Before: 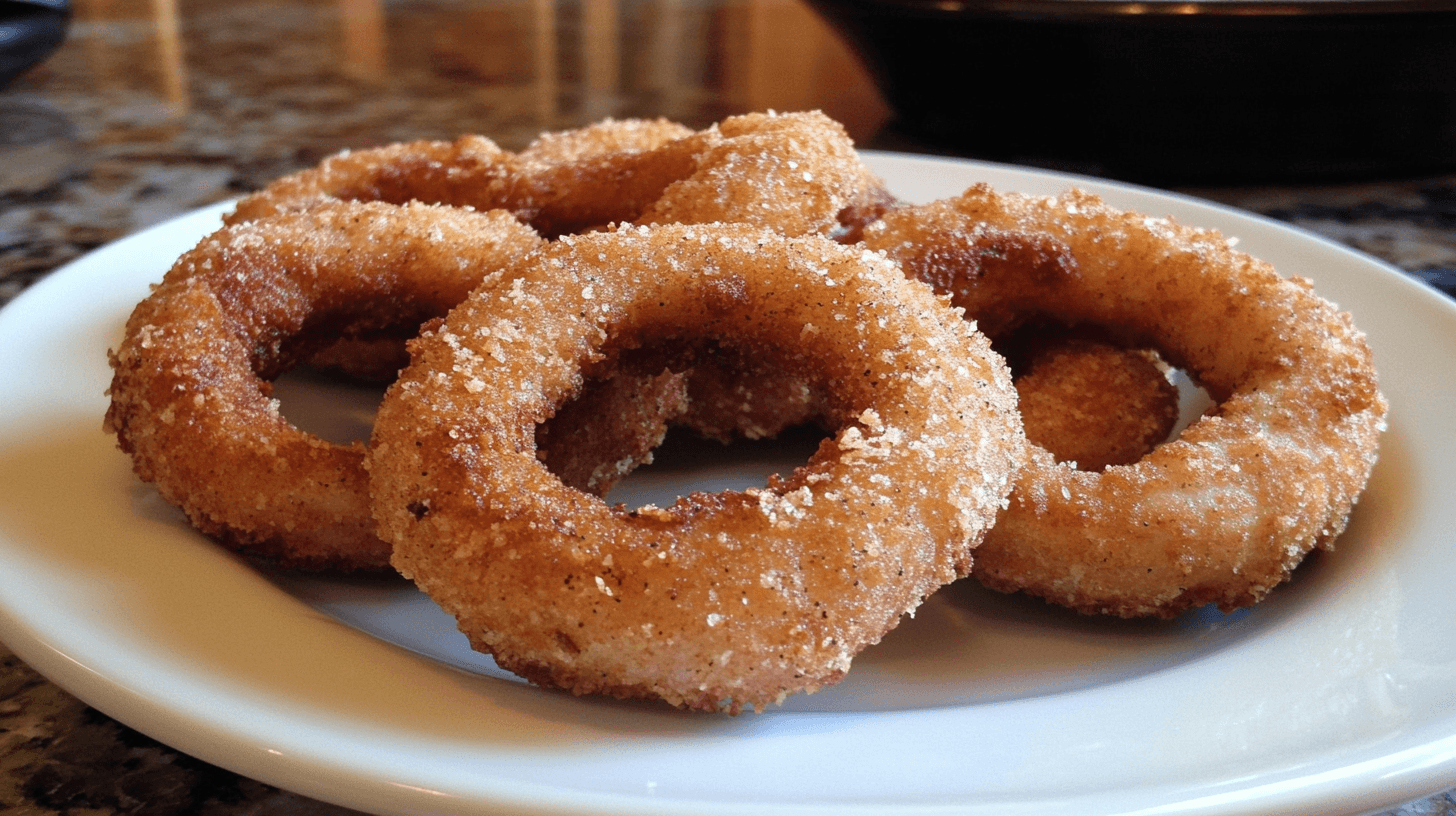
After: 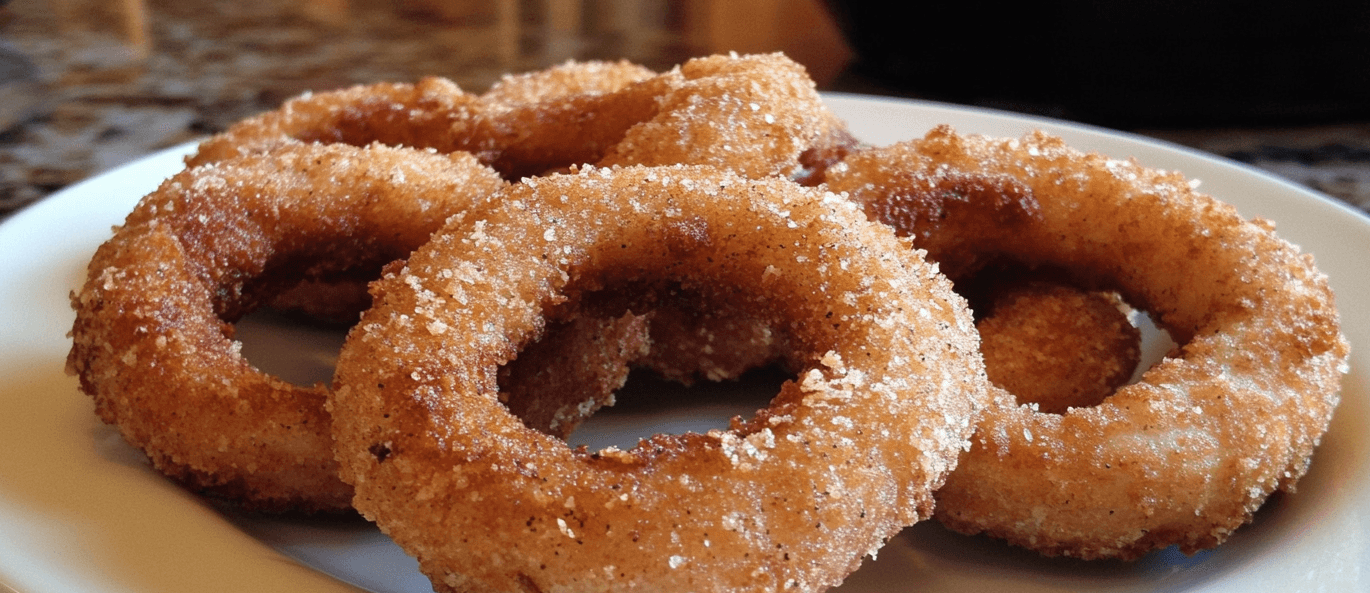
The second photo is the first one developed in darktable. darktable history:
crop: left 2.634%, top 7.127%, right 3.244%, bottom 20.14%
